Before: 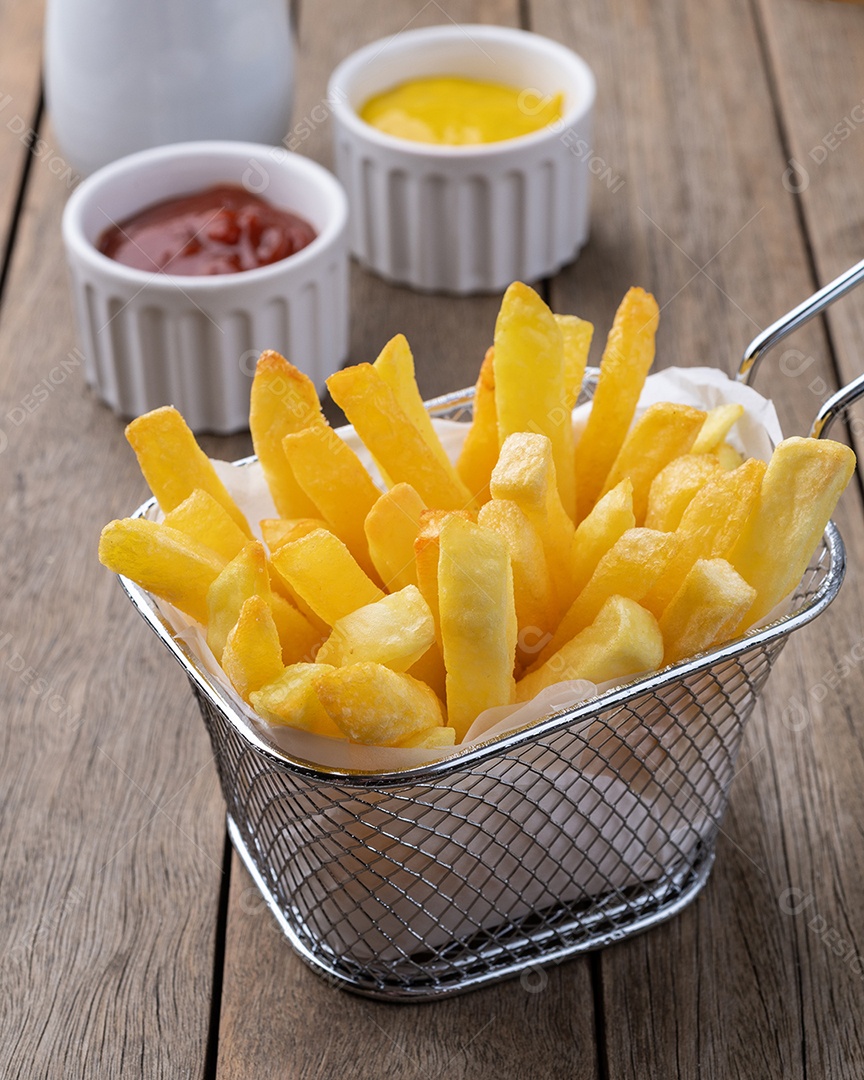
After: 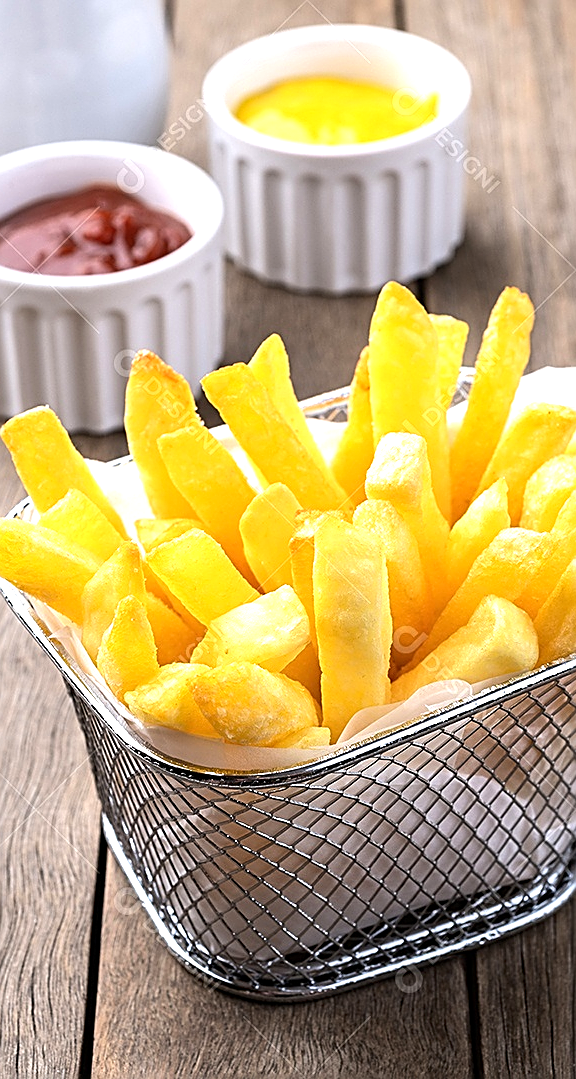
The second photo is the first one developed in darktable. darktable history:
exposure: exposure 0.567 EV, compensate exposure bias true, compensate highlight preservation false
tone equalizer: -8 EV -0.434 EV, -7 EV -0.418 EV, -6 EV -0.343 EV, -5 EV -0.238 EV, -3 EV 0.203 EV, -2 EV 0.337 EV, -1 EV 0.415 EV, +0 EV 0.439 EV, edges refinement/feathering 500, mask exposure compensation -1.57 EV, preserve details no
sharpen: amount 0.751
crop and rotate: left 14.472%, right 18.834%
